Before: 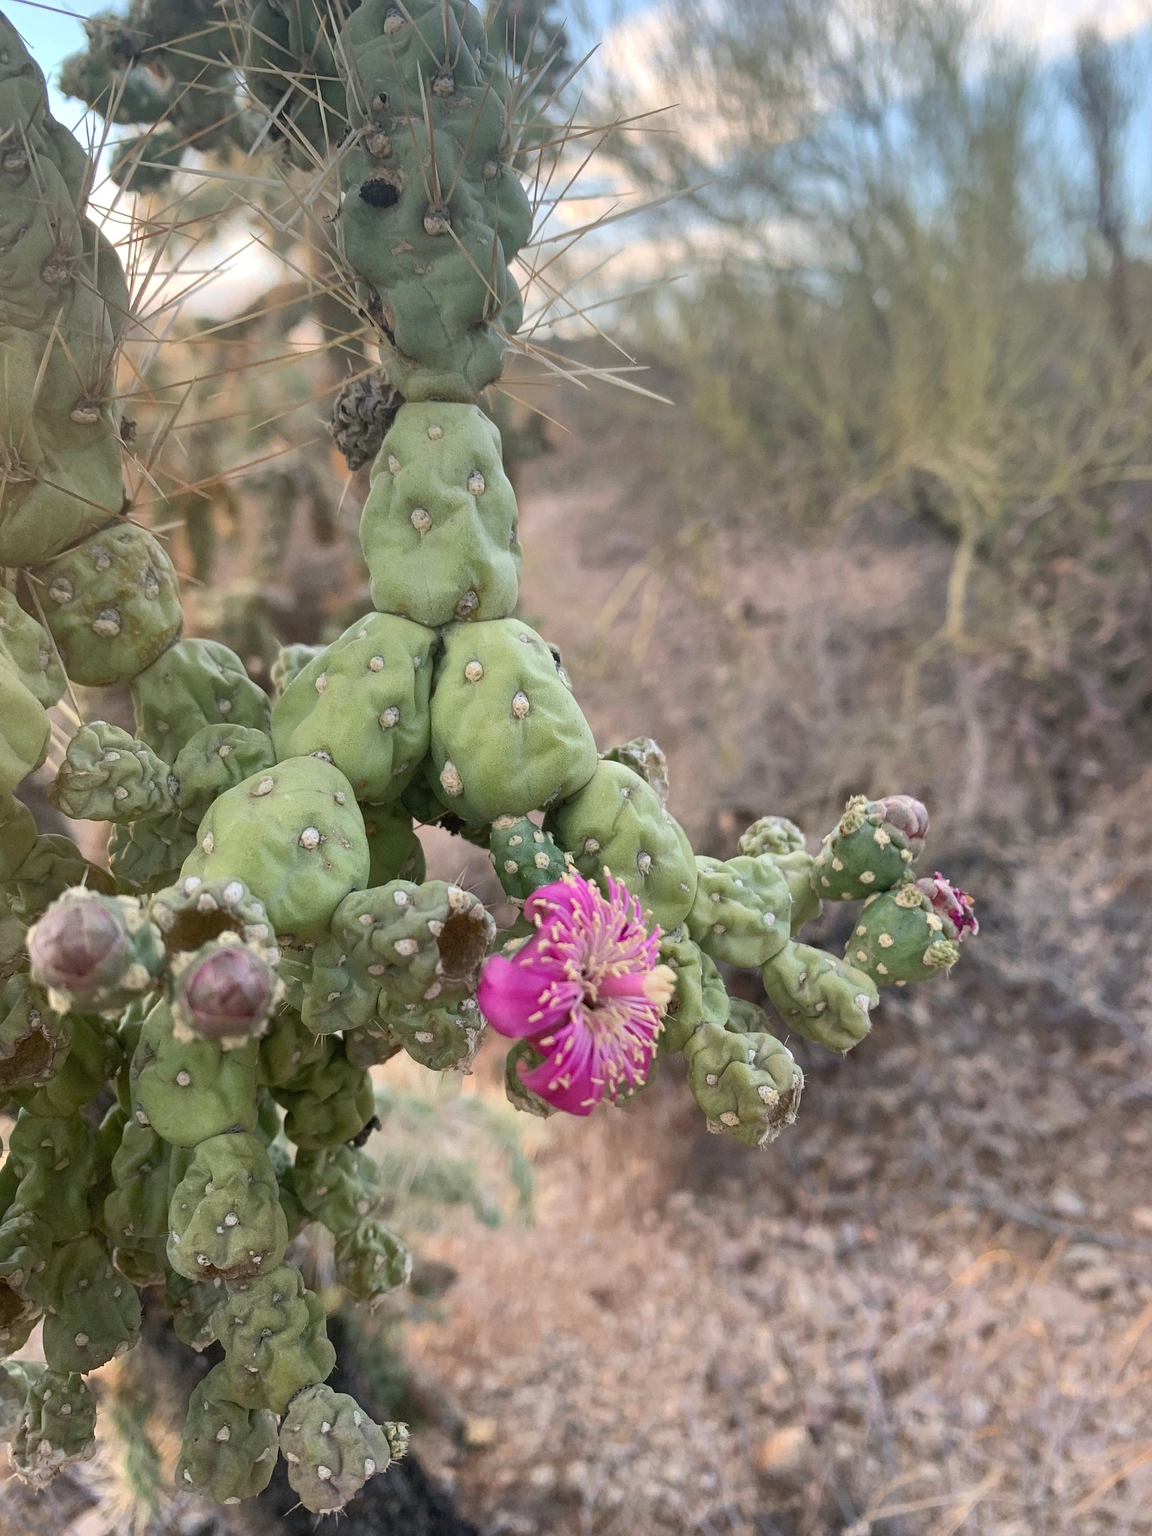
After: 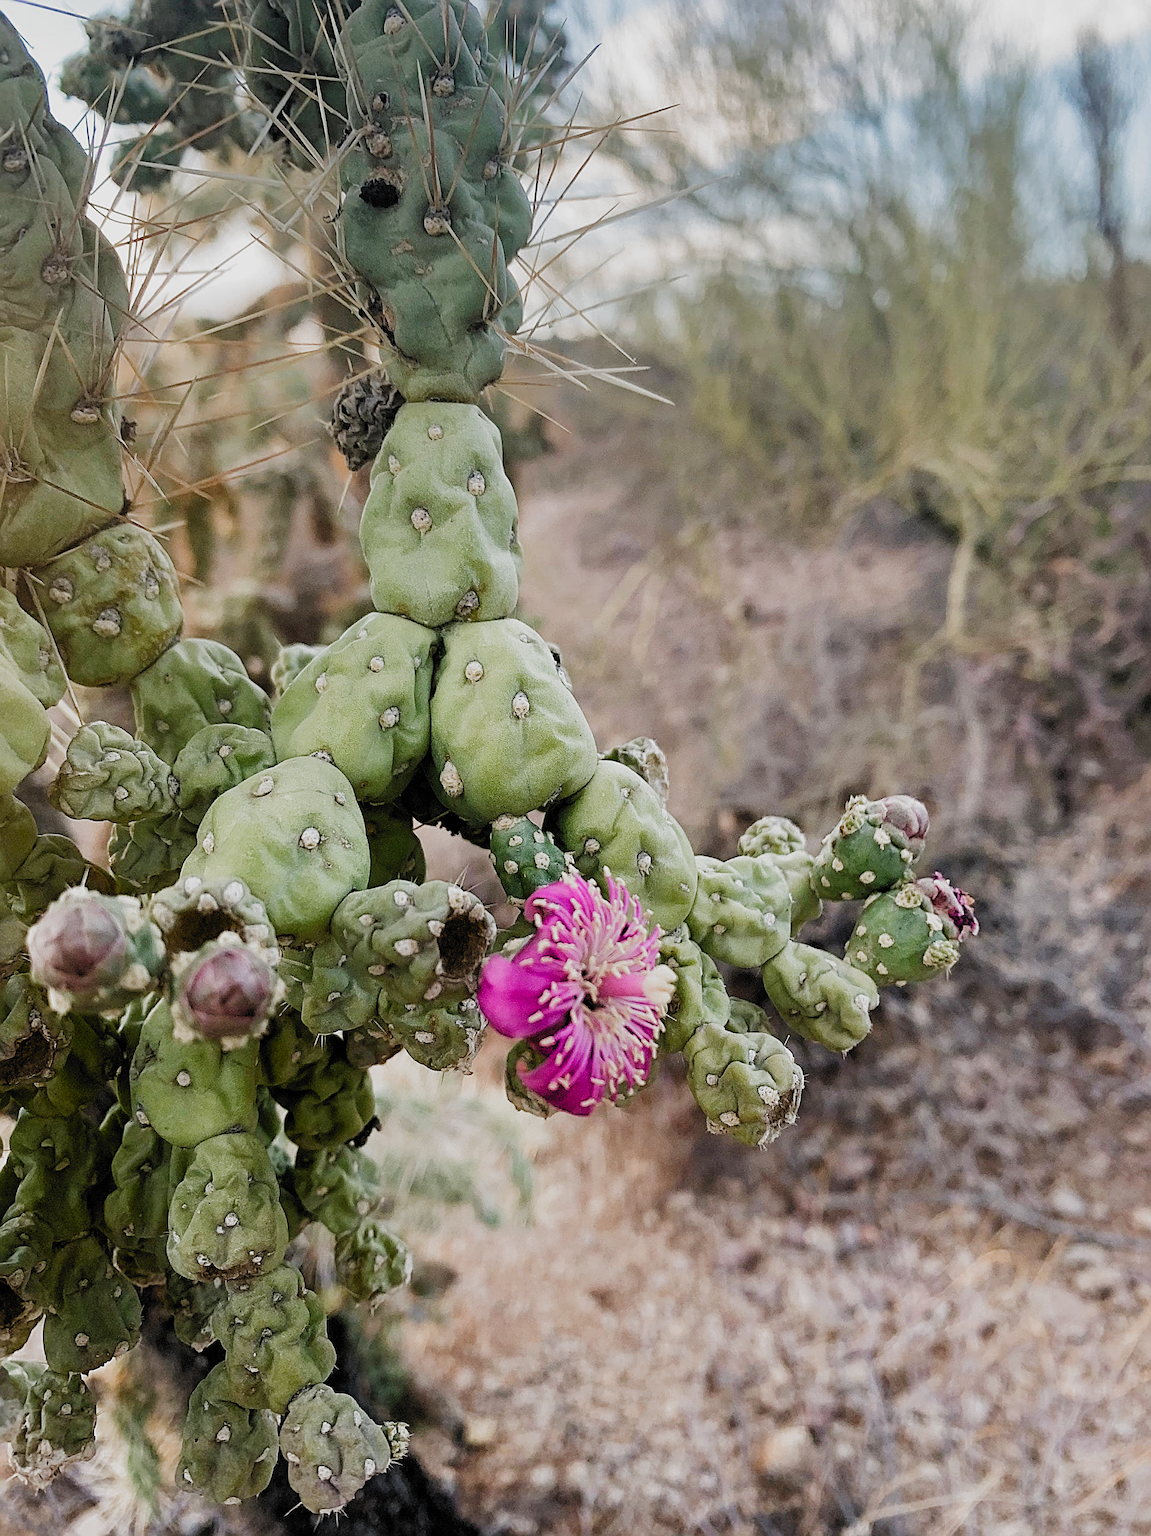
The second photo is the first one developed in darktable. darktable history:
filmic rgb: black relative exposure -5.09 EV, white relative exposure 3.98 EV, threshold 5.95 EV, hardness 2.88, contrast 1.3, highlights saturation mix -28.9%, add noise in highlights 0, preserve chrominance no, color science v3 (2019), use custom middle-gray values true, contrast in highlights soft, enable highlight reconstruction true
sharpen: amount 0.89
